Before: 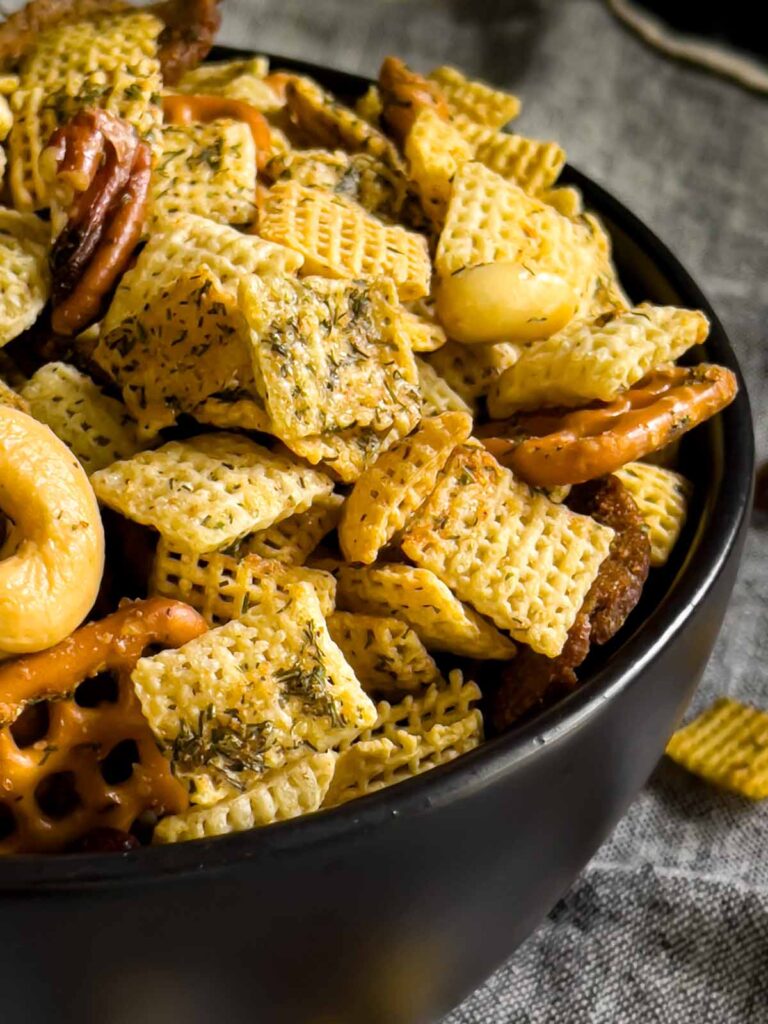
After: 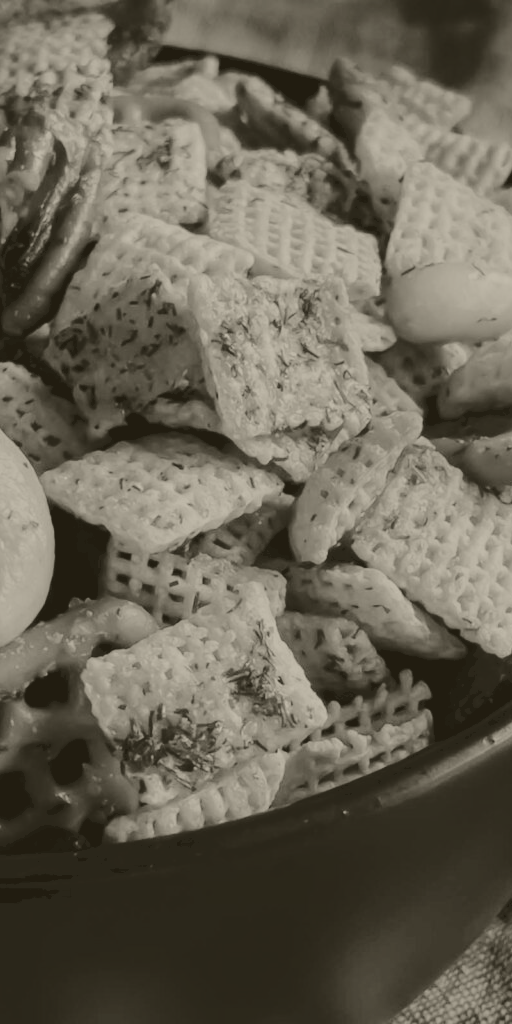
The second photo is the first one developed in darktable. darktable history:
tone curve: curves: ch0 [(0, 0) (0.003, 0.077) (0.011, 0.078) (0.025, 0.078) (0.044, 0.08) (0.069, 0.088) (0.1, 0.102) (0.136, 0.12) (0.177, 0.148) (0.224, 0.191) (0.277, 0.261) (0.335, 0.335) (0.399, 0.419) (0.468, 0.522) (0.543, 0.611) (0.623, 0.702) (0.709, 0.779) (0.801, 0.855) (0.898, 0.918) (1, 1)], preserve colors none
exposure: black level correction 0.005, exposure 0.417 EV, compensate highlight preservation false
colorize: hue 41.44°, saturation 22%, source mix 60%, lightness 10.61%
crop and rotate: left 6.617%, right 26.717%
